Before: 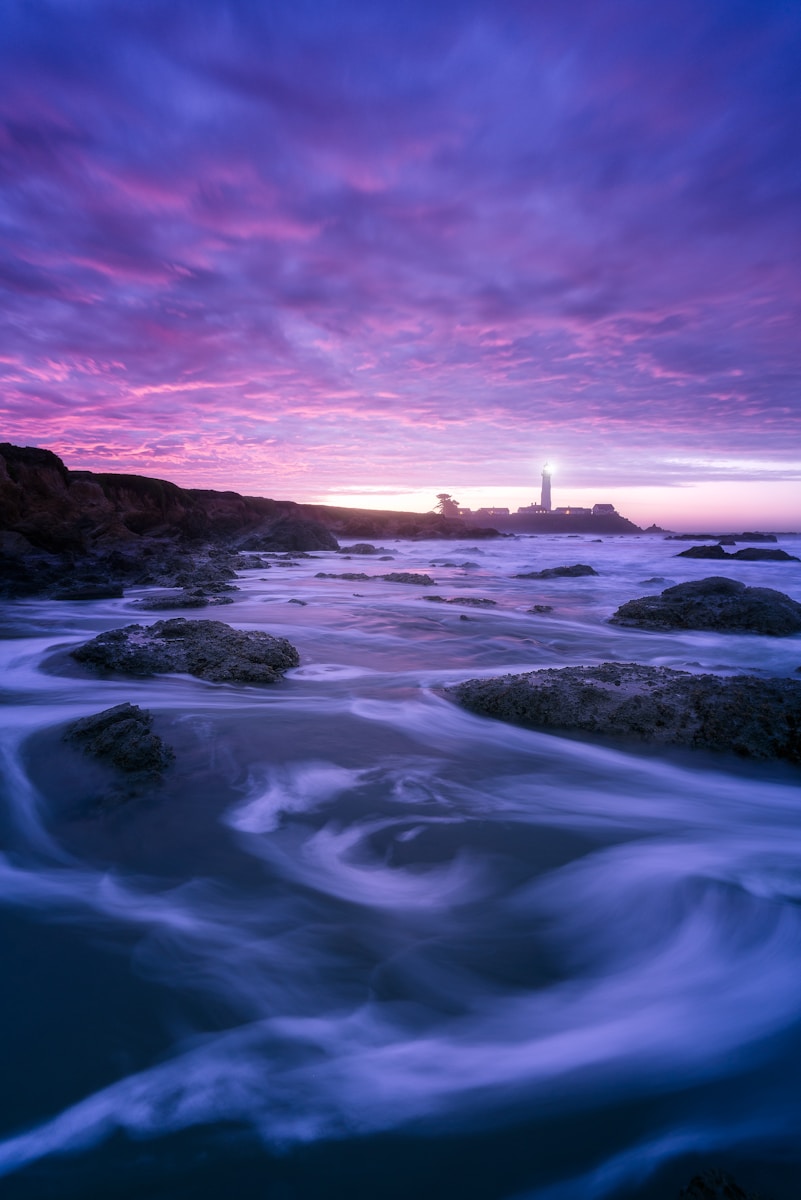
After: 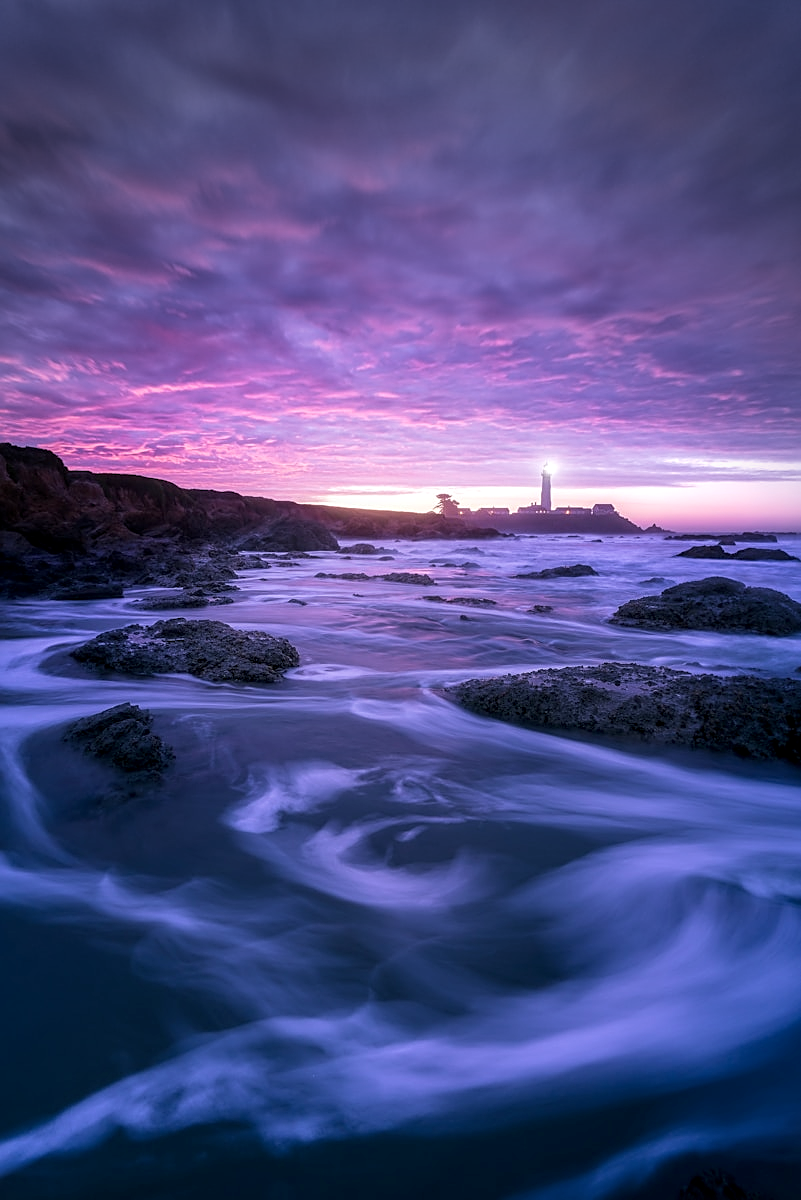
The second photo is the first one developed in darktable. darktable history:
vignetting: center (-0.026, 0.399), unbound false
sharpen: on, module defaults
velvia: on, module defaults
local contrast: on, module defaults
